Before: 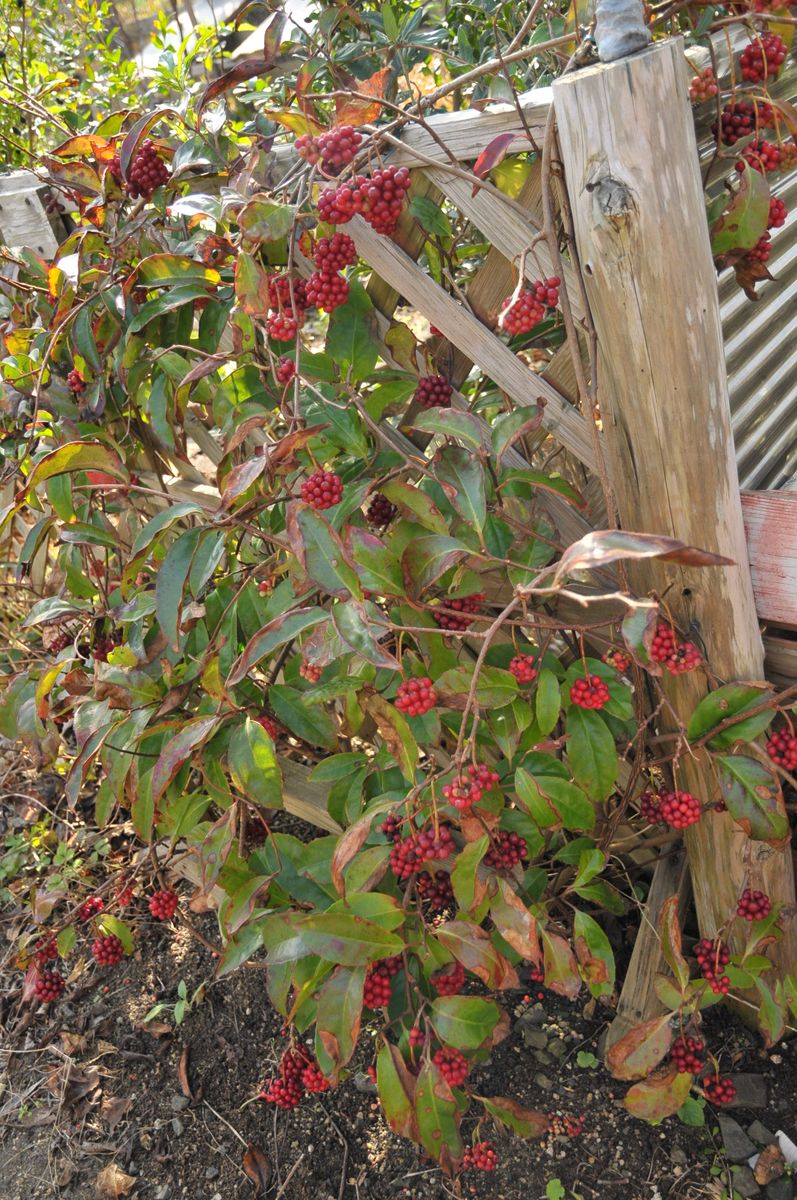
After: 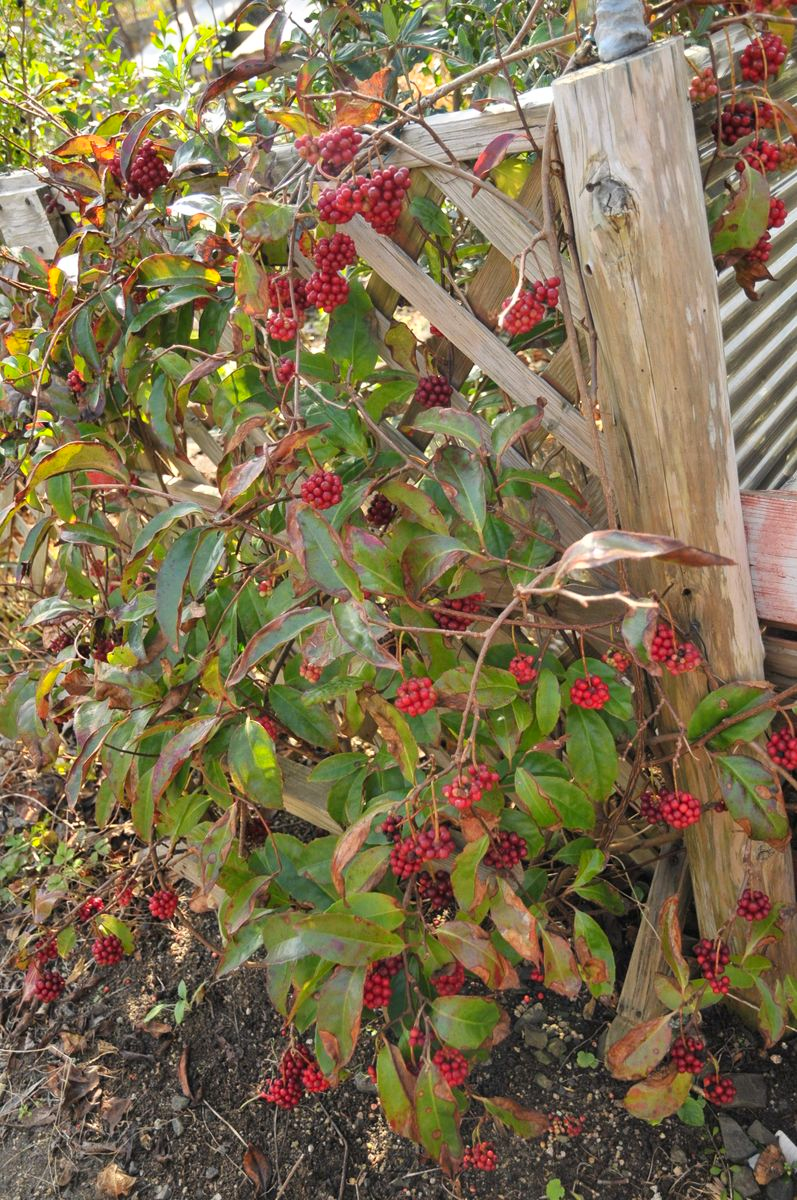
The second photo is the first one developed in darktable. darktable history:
contrast brightness saturation: contrast 0.096, brightness 0.034, saturation 0.086
